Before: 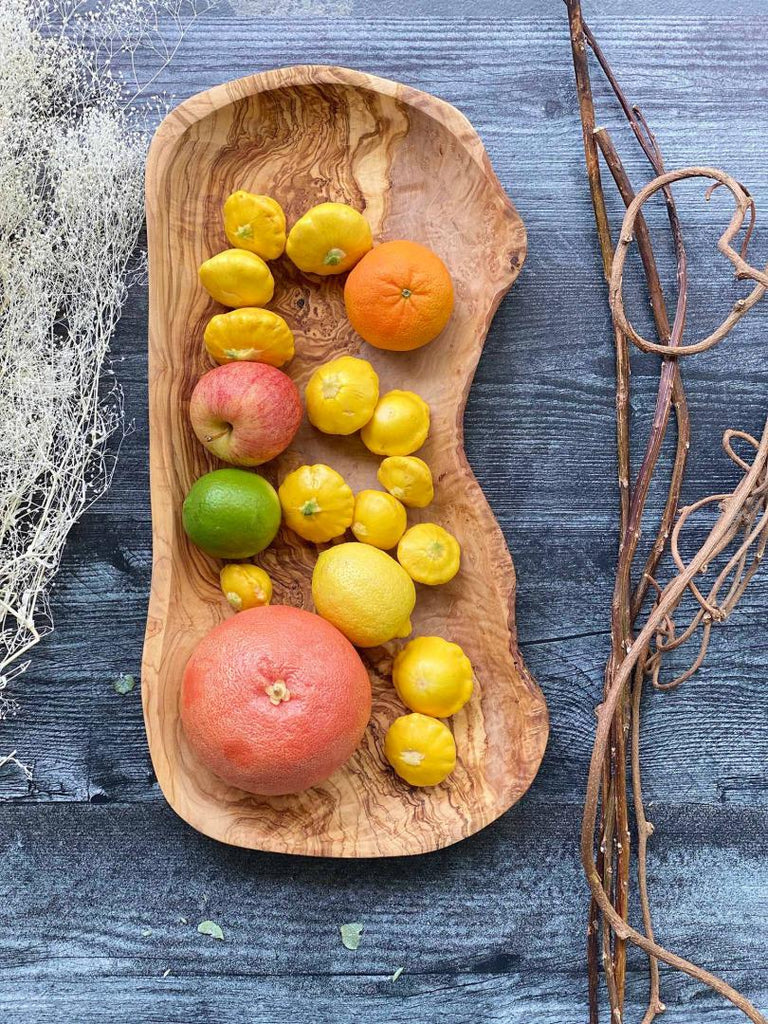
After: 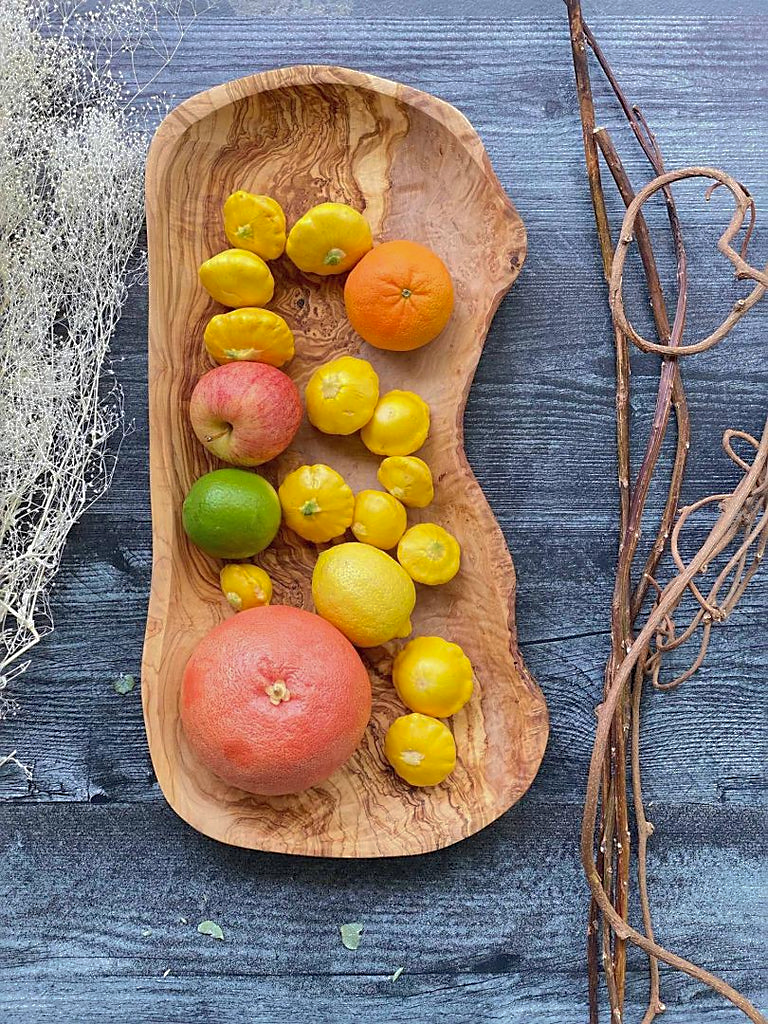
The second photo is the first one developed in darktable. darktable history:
sharpen: radius 1.853, amount 0.407, threshold 1.341
shadows and highlights: shadows 39.33, highlights -59.83
